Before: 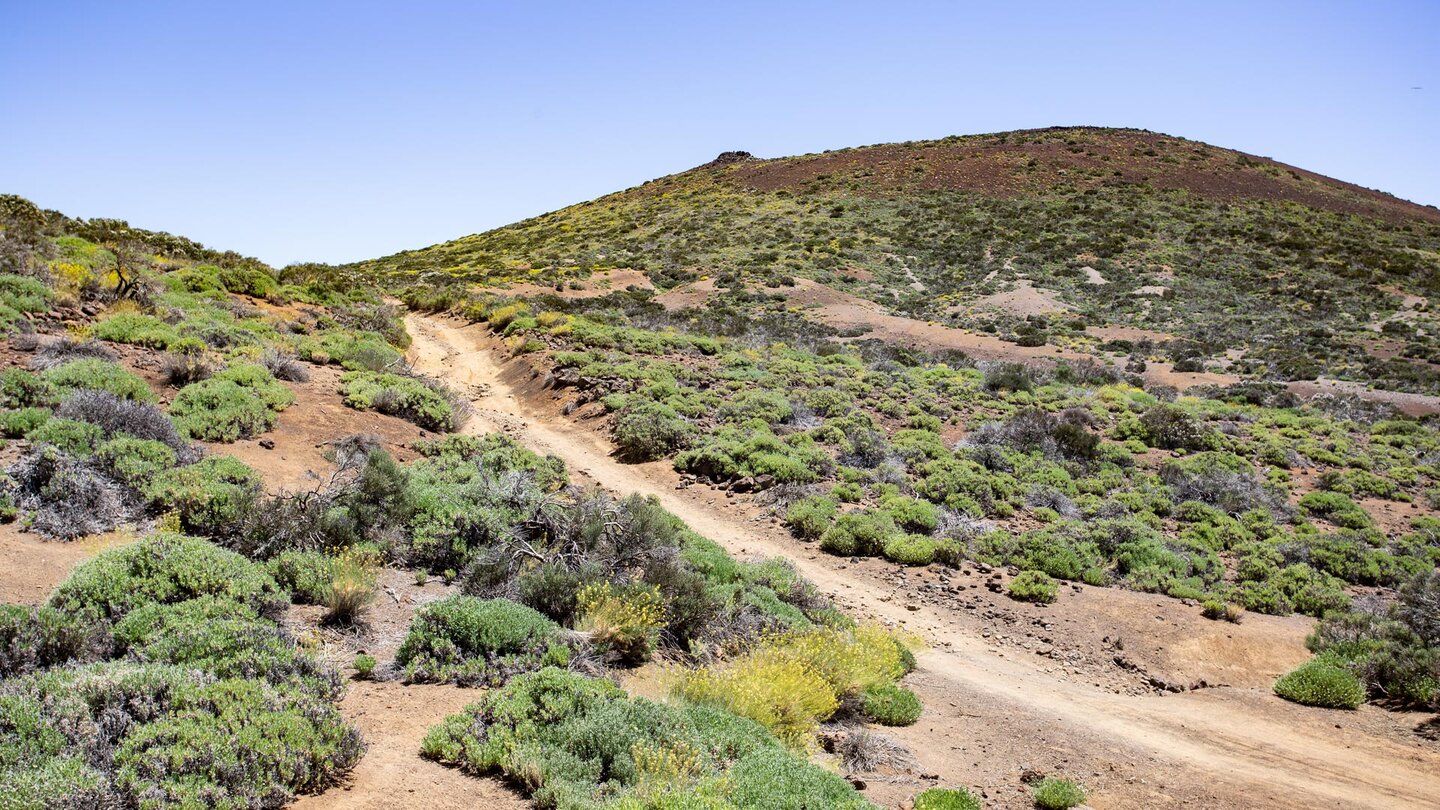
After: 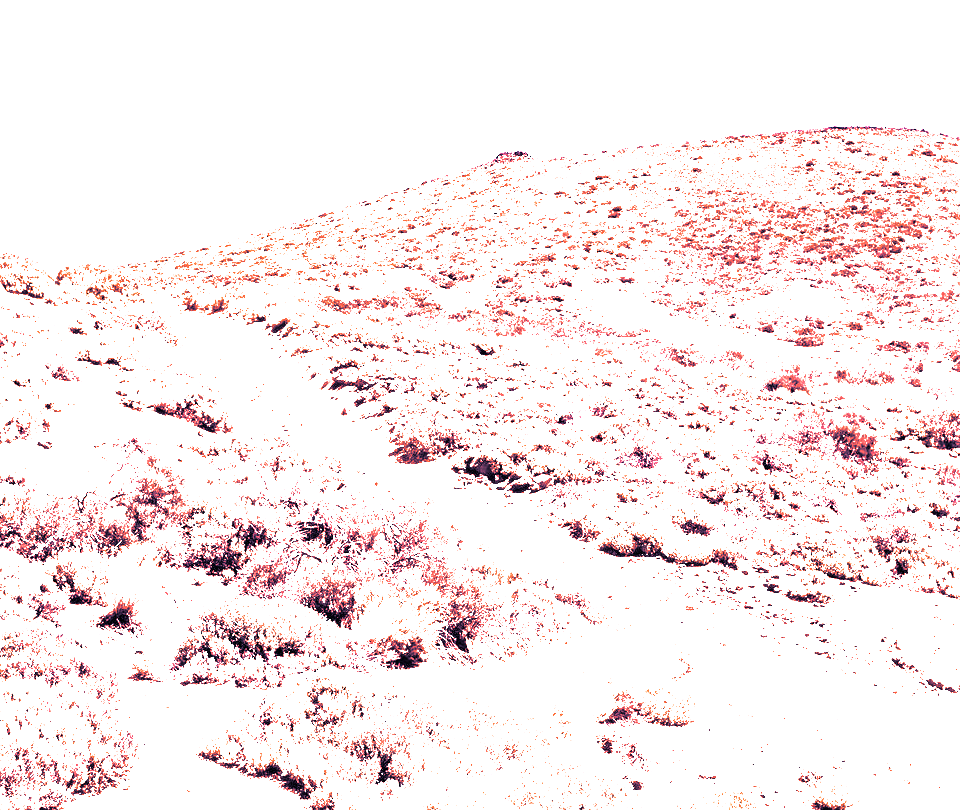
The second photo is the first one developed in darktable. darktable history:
split-toning: shadows › hue 226.8°, shadows › saturation 0.84
color zones: curves: ch0 [(0, 0.558) (0.143, 0.559) (0.286, 0.529) (0.429, 0.505) (0.571, 0.5) (0.714, 0.5) (0.857, 0.5) (1, 0.558)]; ch1 [(0, 0.469) (0.01, 0.469) (0.12, 0.446) (0.248, 0.469) (0.5, 0.5) (0.748, 0.5) (0.99, 0.469) (1, 0.469)]
crop and rotate: left 15.446%, right 17.836%
white balance: red 4.26, blue 1.802
